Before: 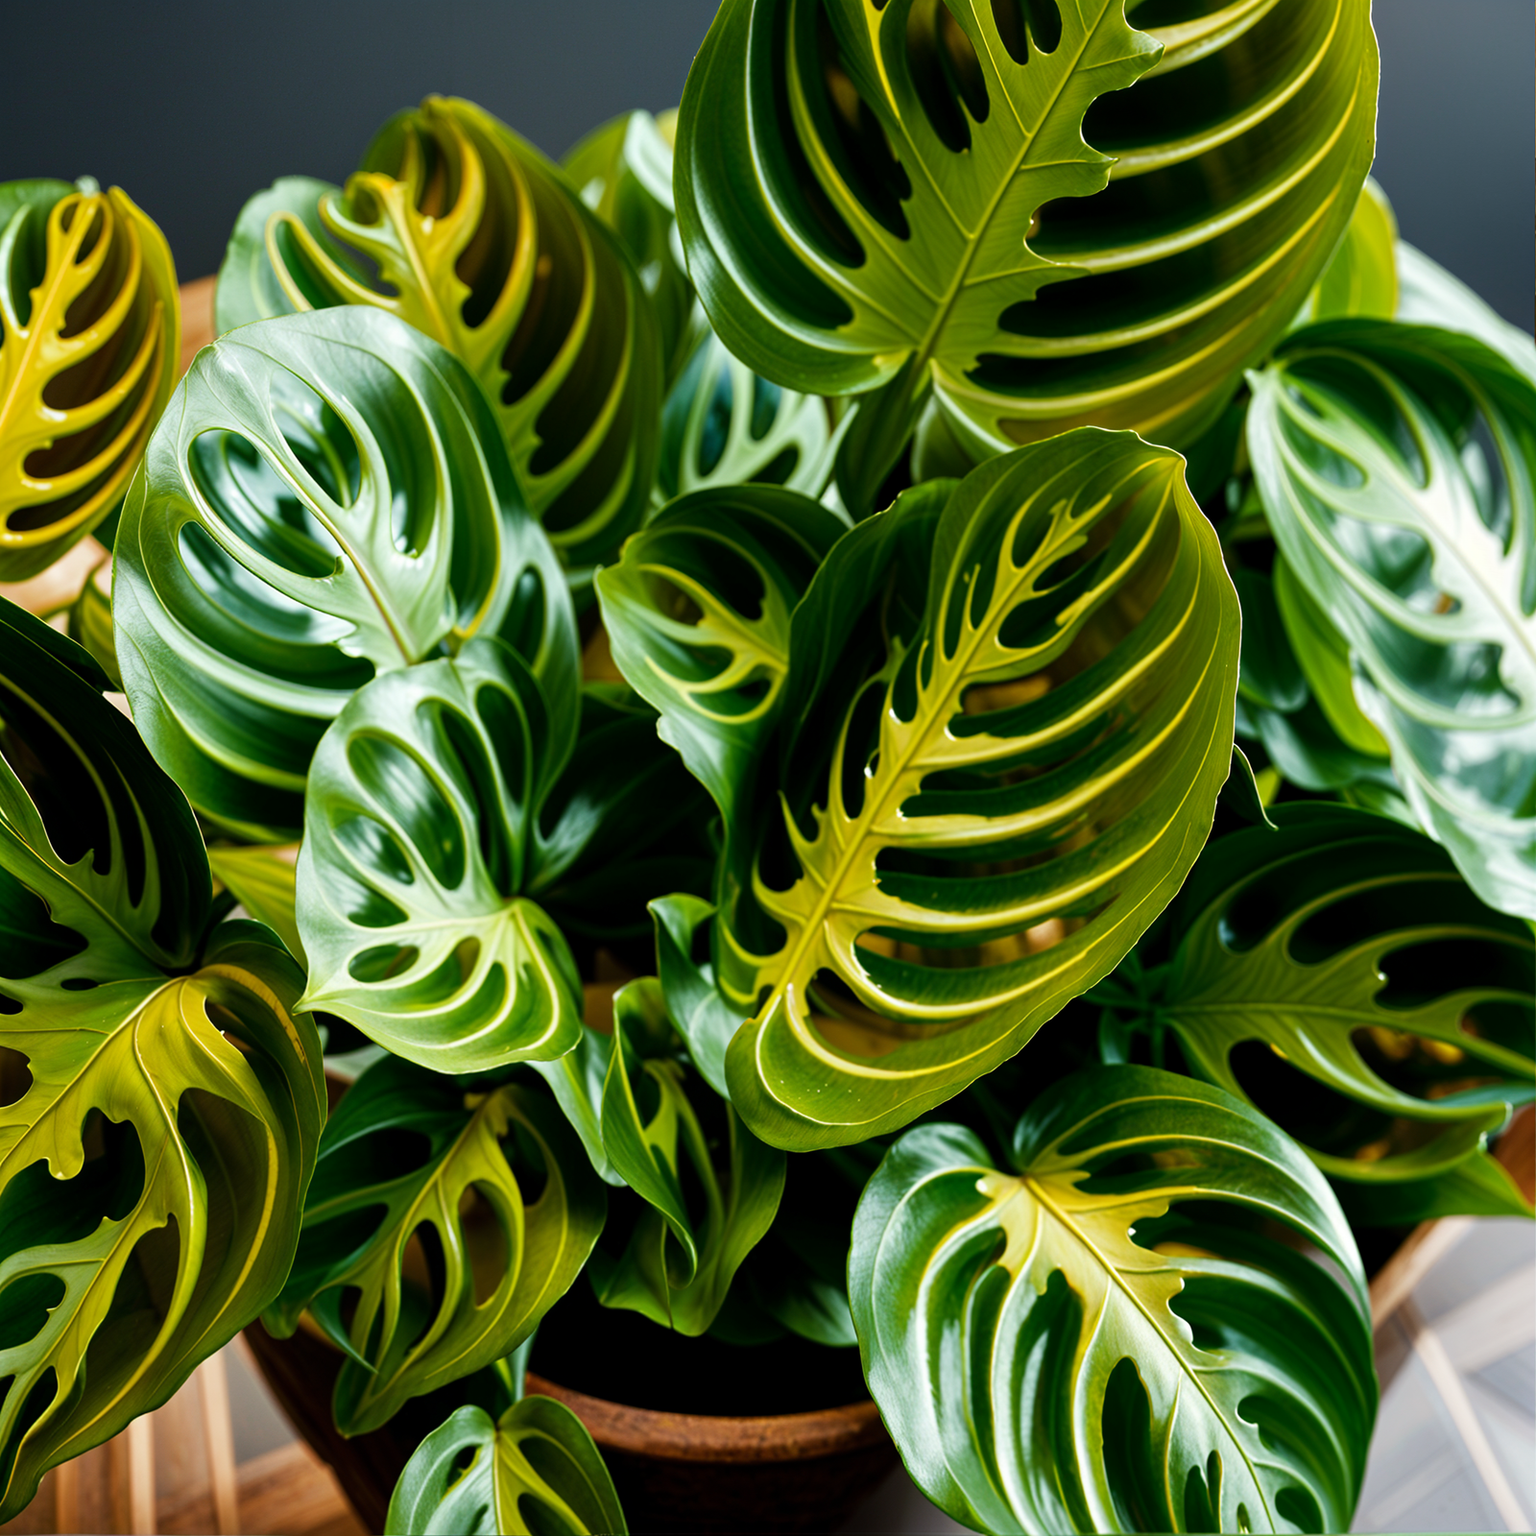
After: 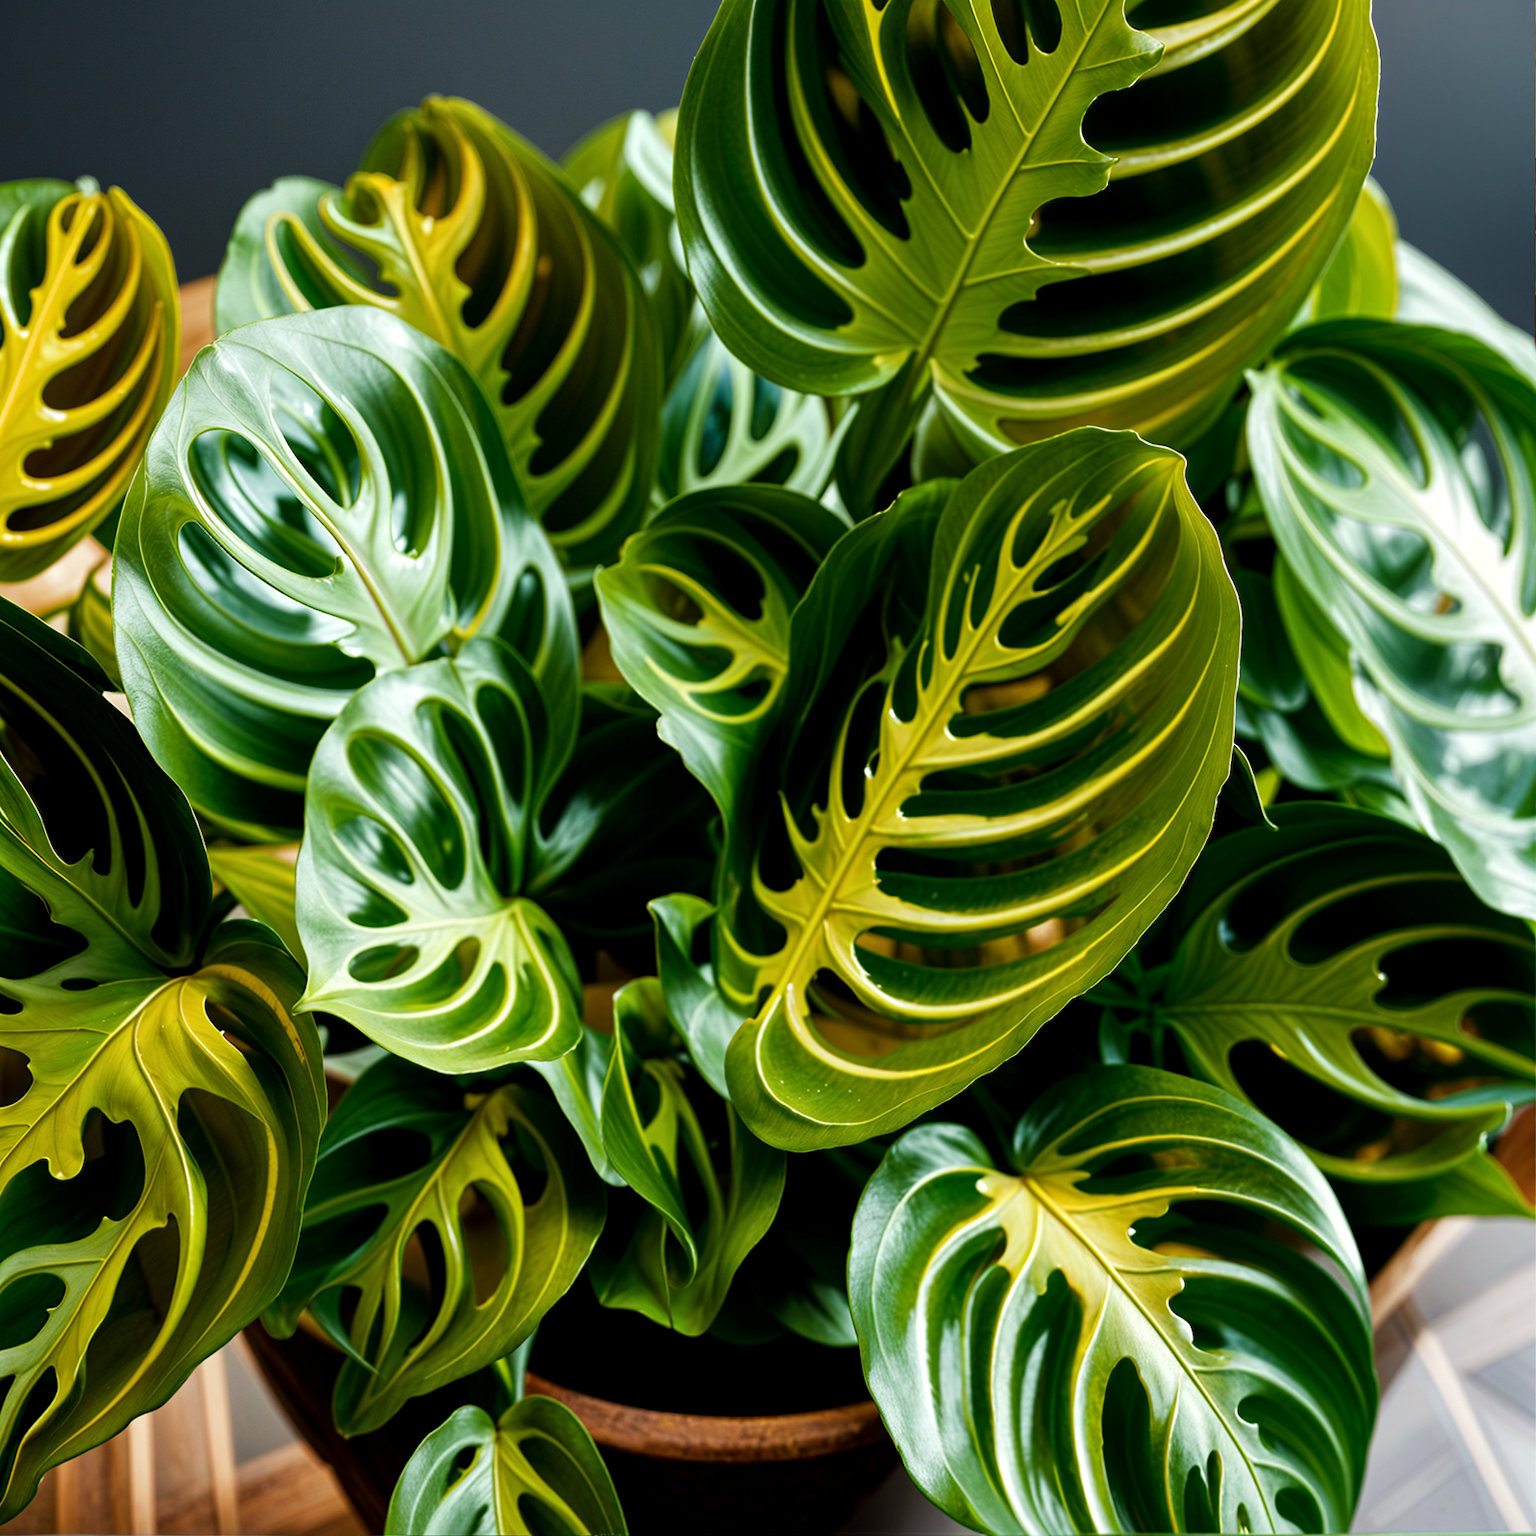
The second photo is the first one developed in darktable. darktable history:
tone equalizer: on, module defaults
local contrast: highlights 100%, shadows 100%, detail 120%, midtone range 0.2
